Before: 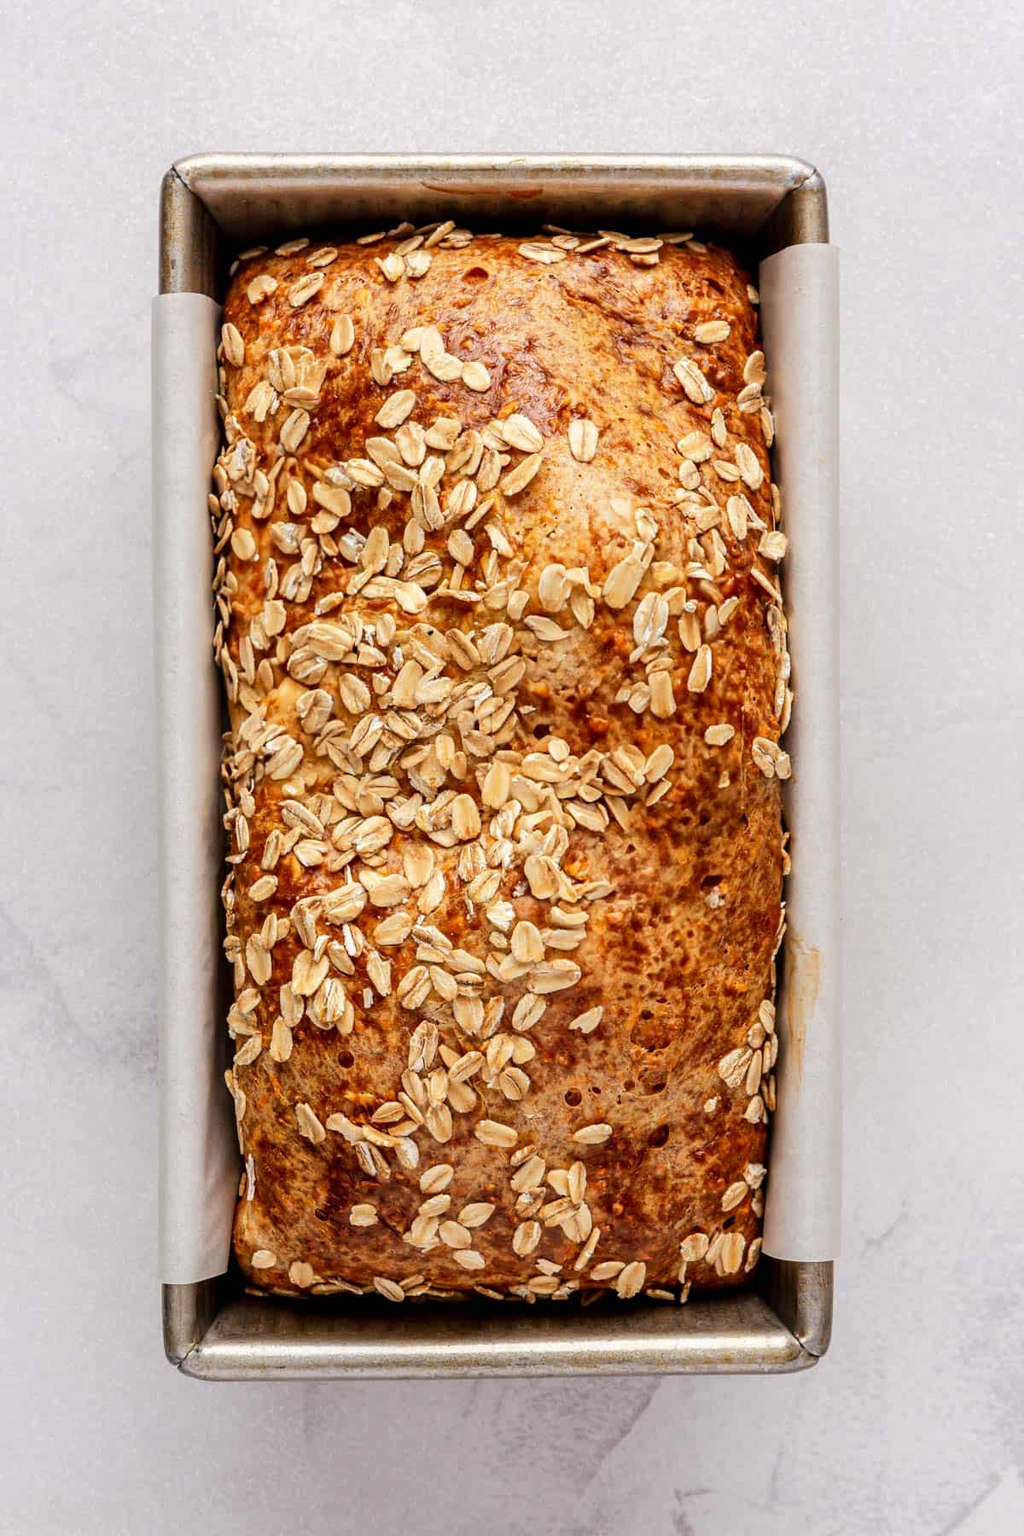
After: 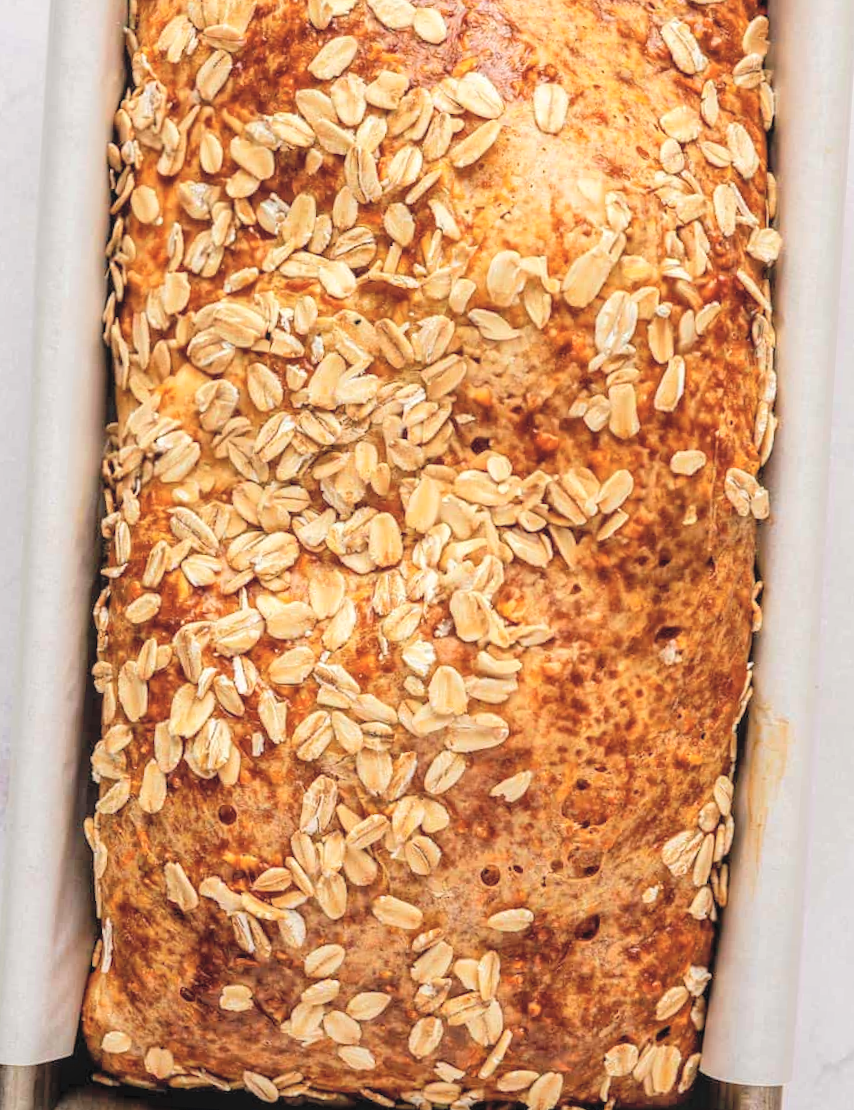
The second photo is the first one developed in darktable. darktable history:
contrast brightness saturation: brightness 0.272
local contrast: detail 109%
crop and rotate: angle -3.6°, left 9.764%, top 20.513%, right 12.459%, bottom 12.075%
velvia: strength 10.4%
